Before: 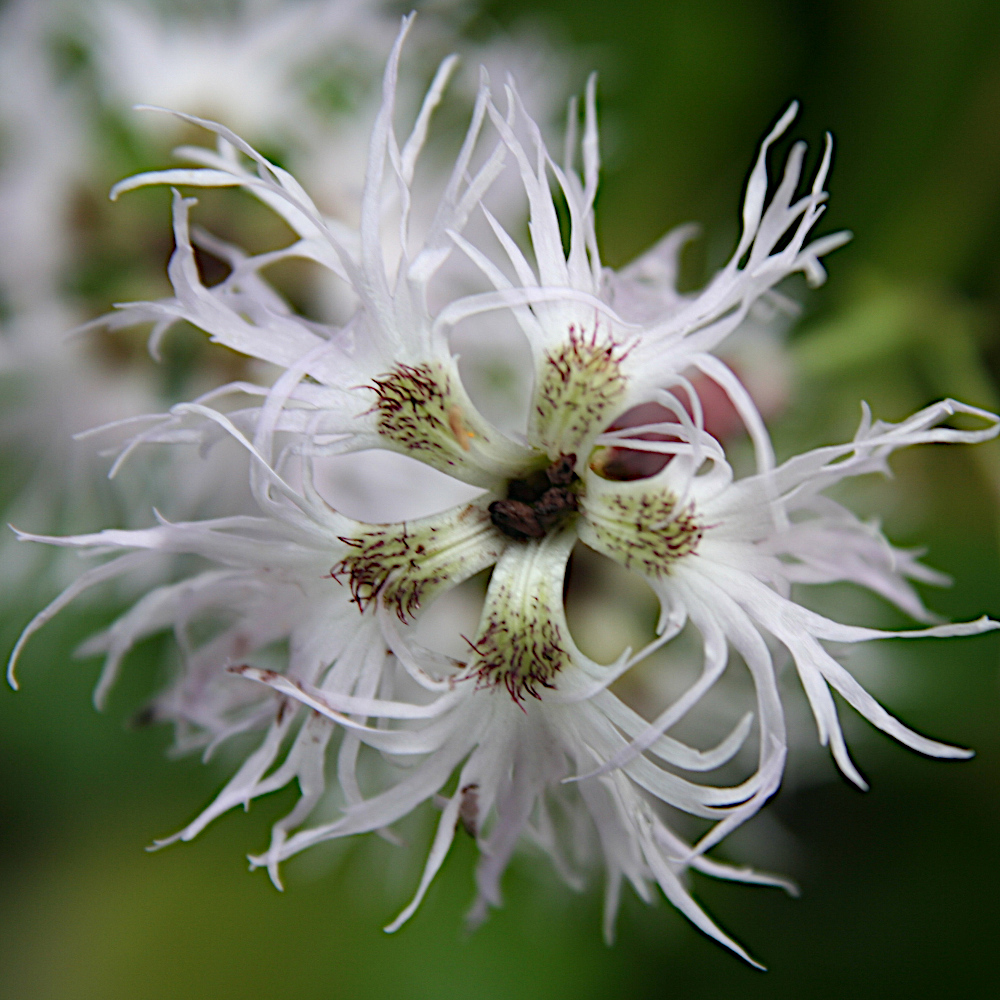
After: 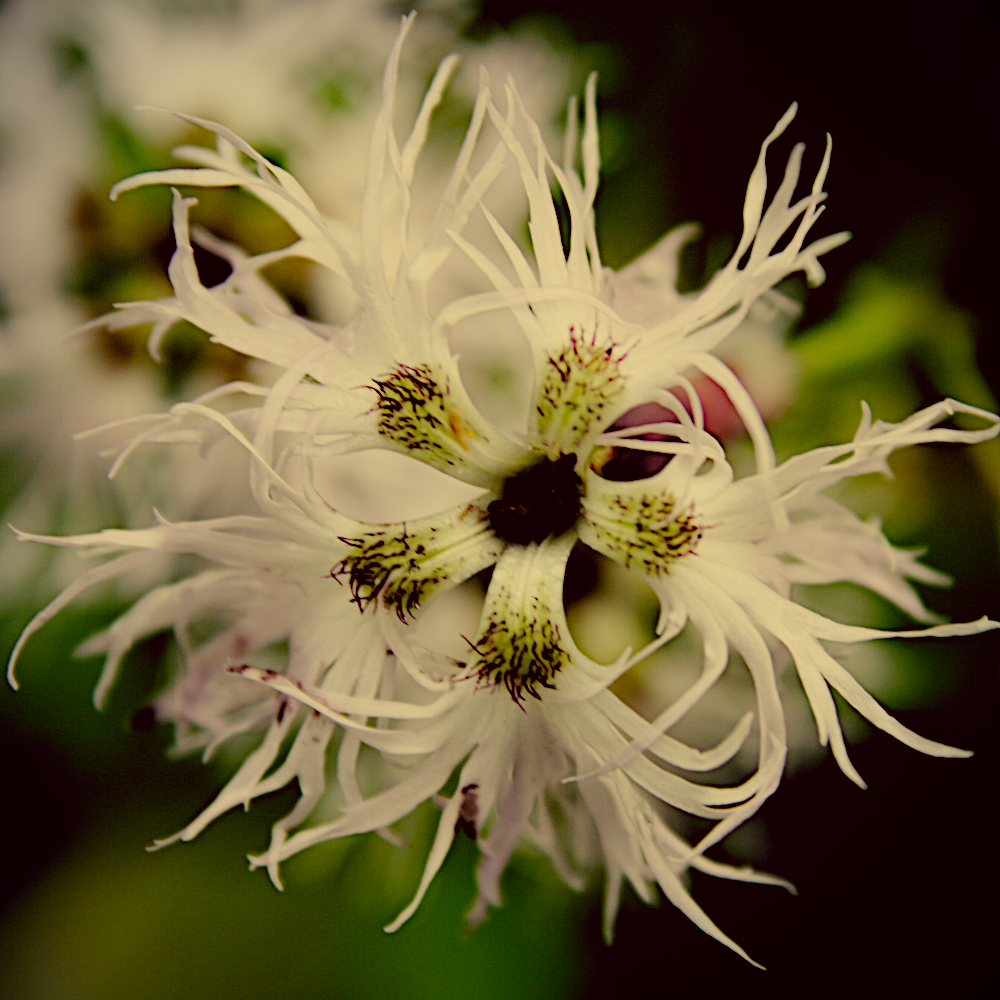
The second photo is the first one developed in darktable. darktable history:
vignetting: fall-off radius 81.94%
filmic rgb: black relative exposure -2.85 EV, white relative exposure 4.56 EV, hardness 1.77, contrast 1.25, preserve chrominance no, color science v5 (2021)
color correction: highlights a* -0.482, highlights b* 40, shadows a* 9.8, shadows b* -0.161
